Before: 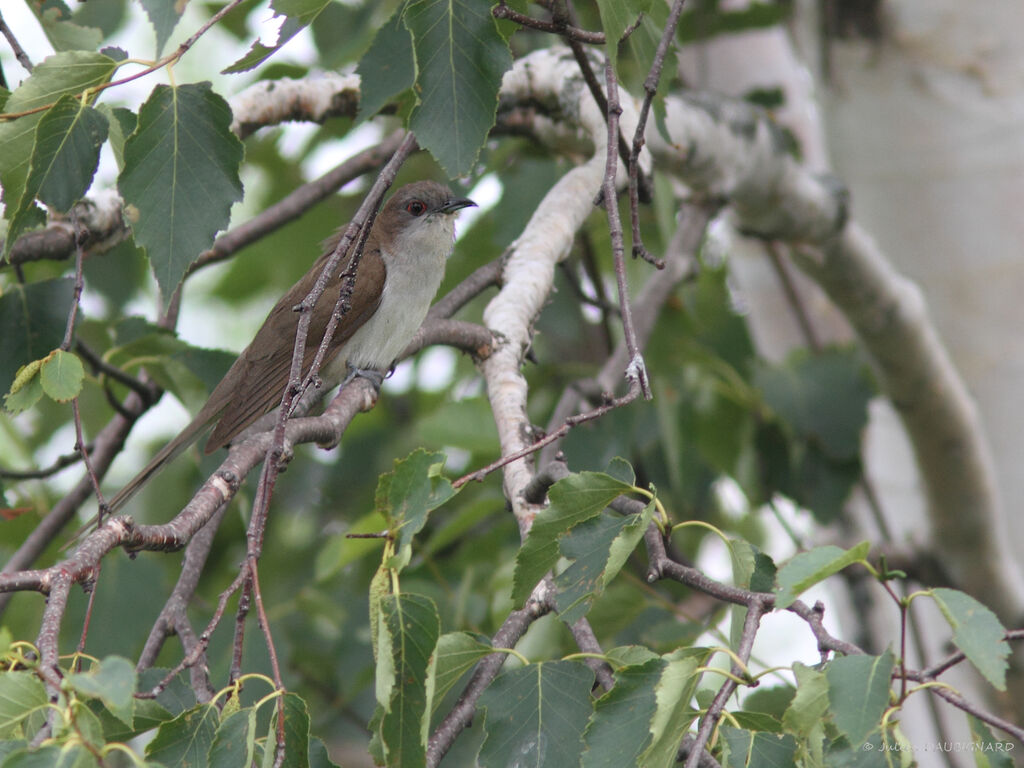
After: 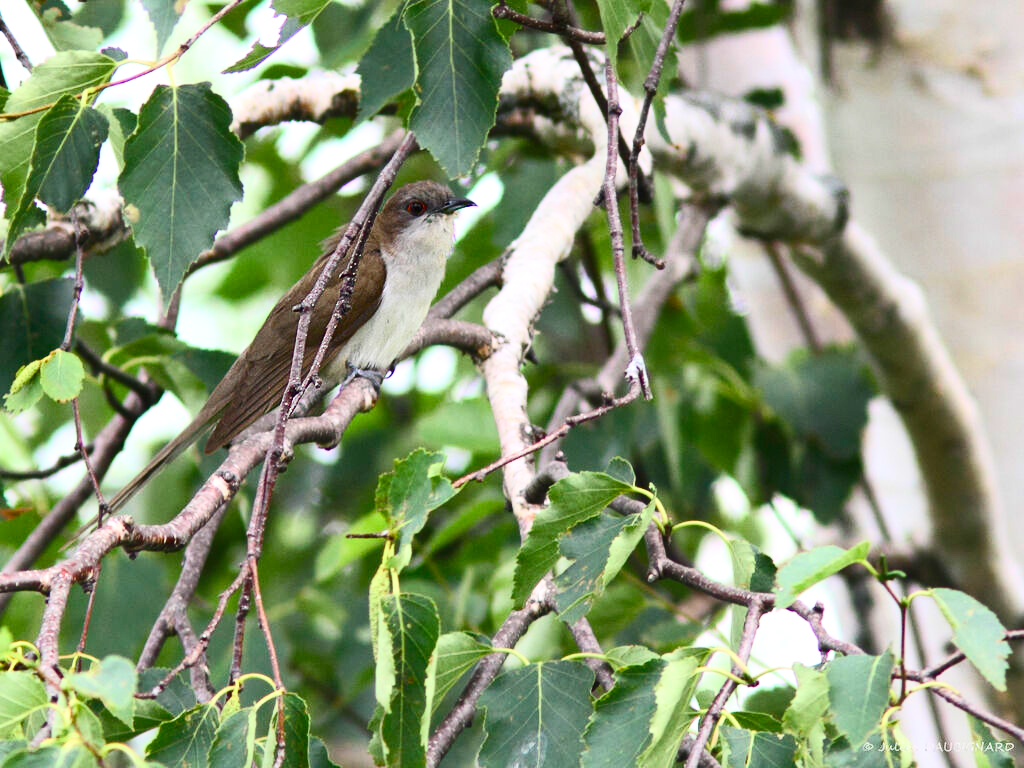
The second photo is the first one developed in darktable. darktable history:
contrast brightness saturation: contrast 0.397, brightness 0.098, saturation 0.21
exposure: black level correction 0.003, exposure 0.385 EV, compensate exposure bias true, compensate highlight preservation false
shadows and highlights: low approximation 0.01, soften with gaussian
color zones: curves: ch1 [(0.113, 0.438) (0.75, 0.5)]; ch2 [(0.12, 0.526) (0.75, 0.5)], mix 38.91%
velvia: strength 32.67%, mid-tones bias 0.2
